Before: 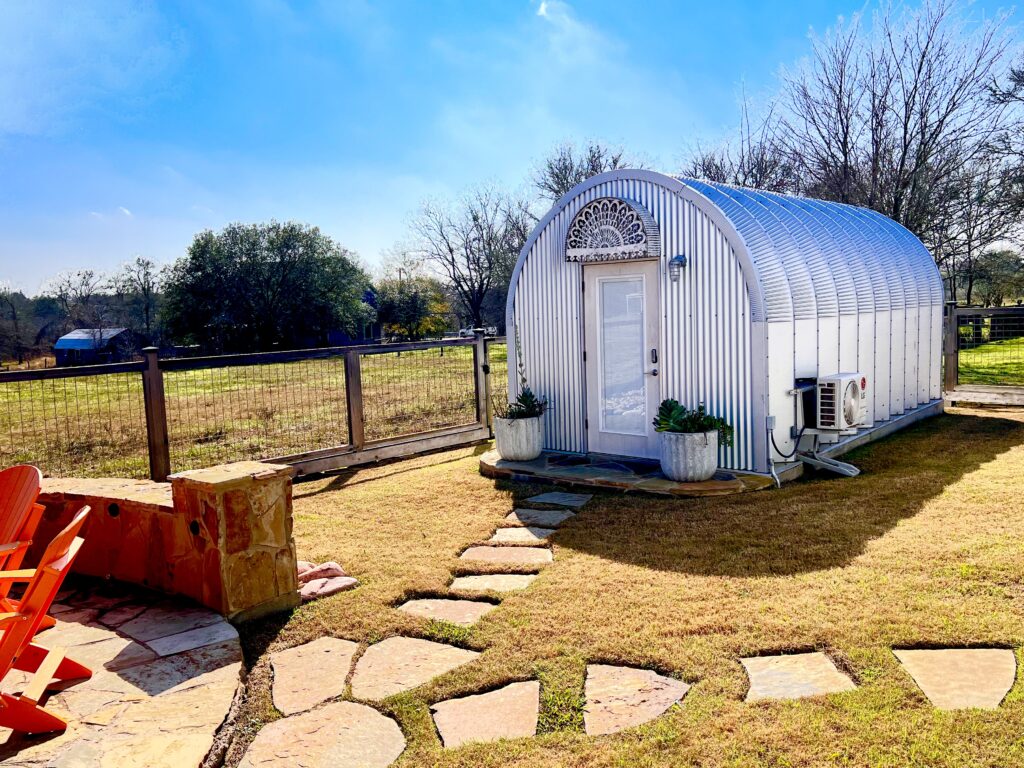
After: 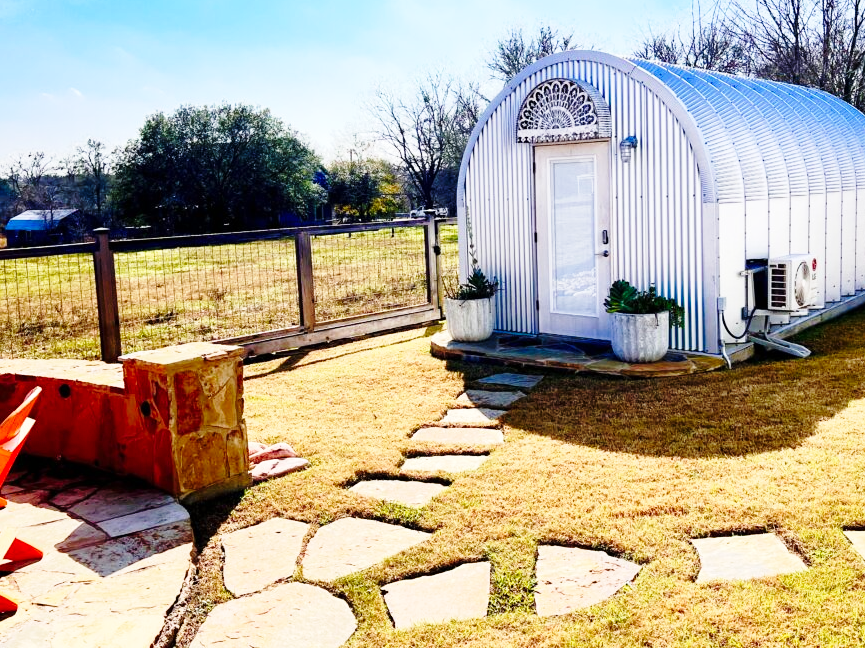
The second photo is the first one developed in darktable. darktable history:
base curve: curves: ch0 [(0, 0) (0.028, 0.03) (0.121, 0.232) (0.46, 0.748) (0.859, 0.968) (1, 1)], preserve colors none
crop and rotate: left 4.842%, top 15.51%, right 10.668%
